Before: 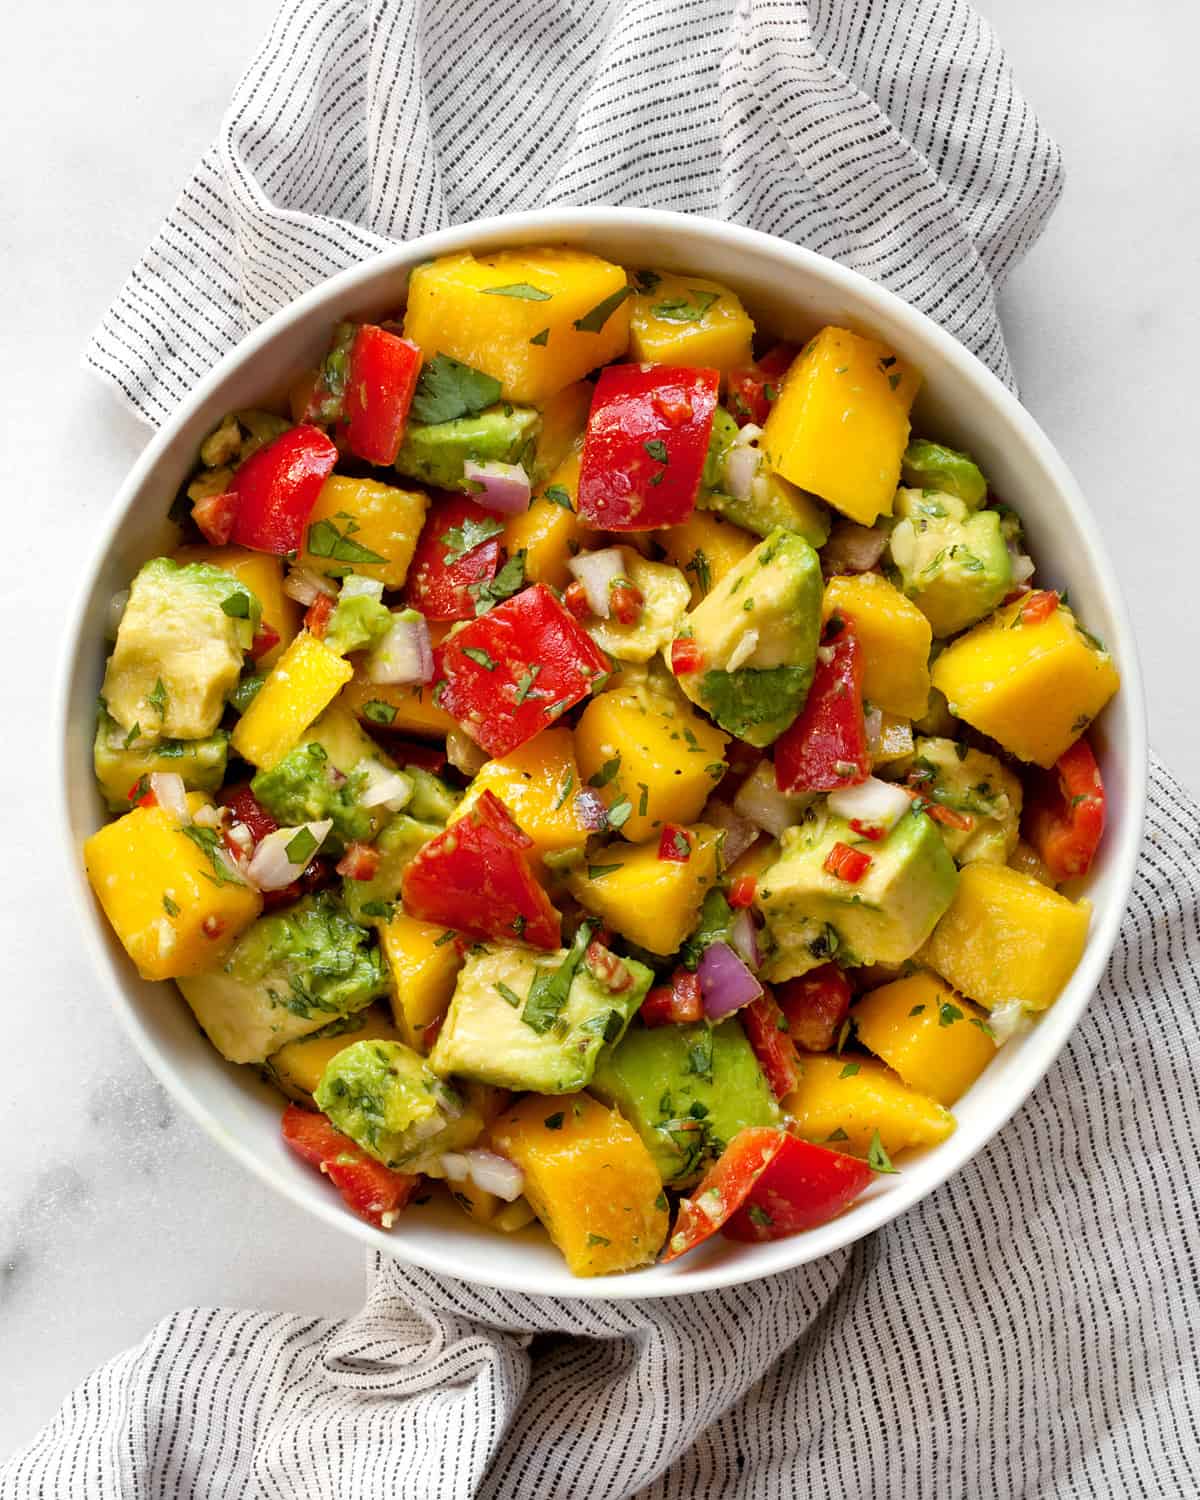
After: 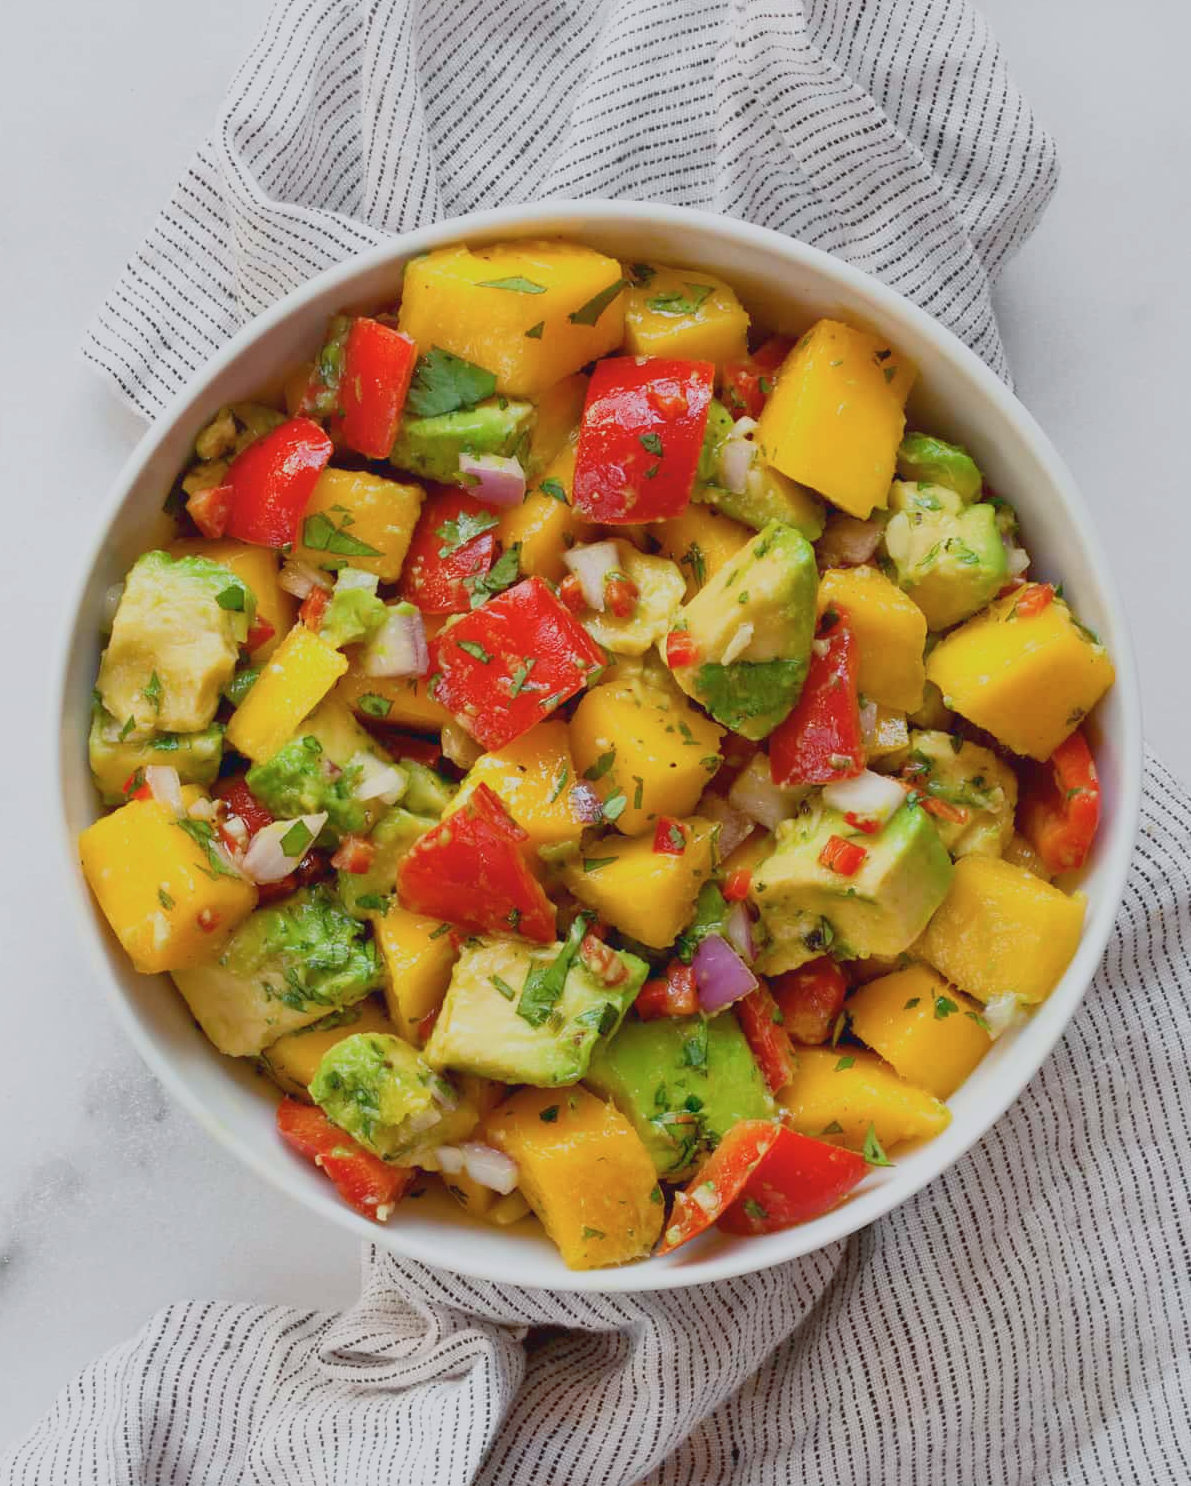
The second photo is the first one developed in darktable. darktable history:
crop: left 0.434%, top 0.485%, right 0.244%, bottom 0.386%
tone curve: curves: ch0 [(0, 0.045) (0.155, 0.169) (0.46, 0.466) (0.751, 0.788) (1, 0.961)]; ch1 [(0, 0) (0.43, 0.408) (0.472, 0.469) (0.505, 0.503) (0.553, 0.555) (0.592, 0.581) (1, 1)]; ch2 [(0, 0) (0.505, 0.495) (0.579, 0.569) (1, 1)], color space Lab, independent channels, preserve colors none
color balance rgb: contrast -30%
